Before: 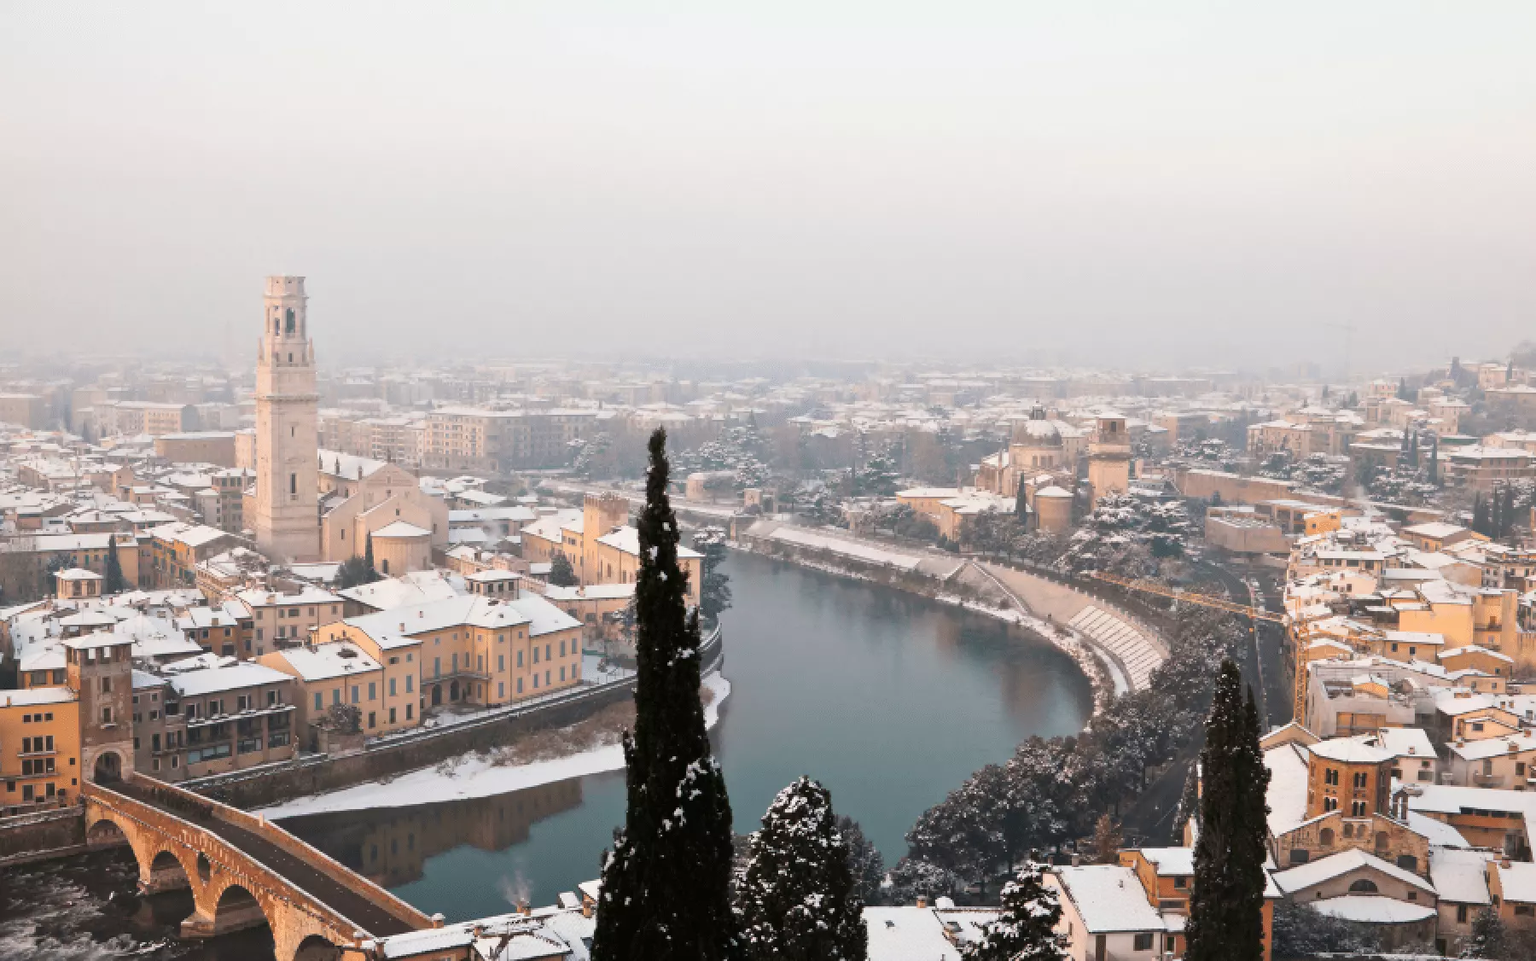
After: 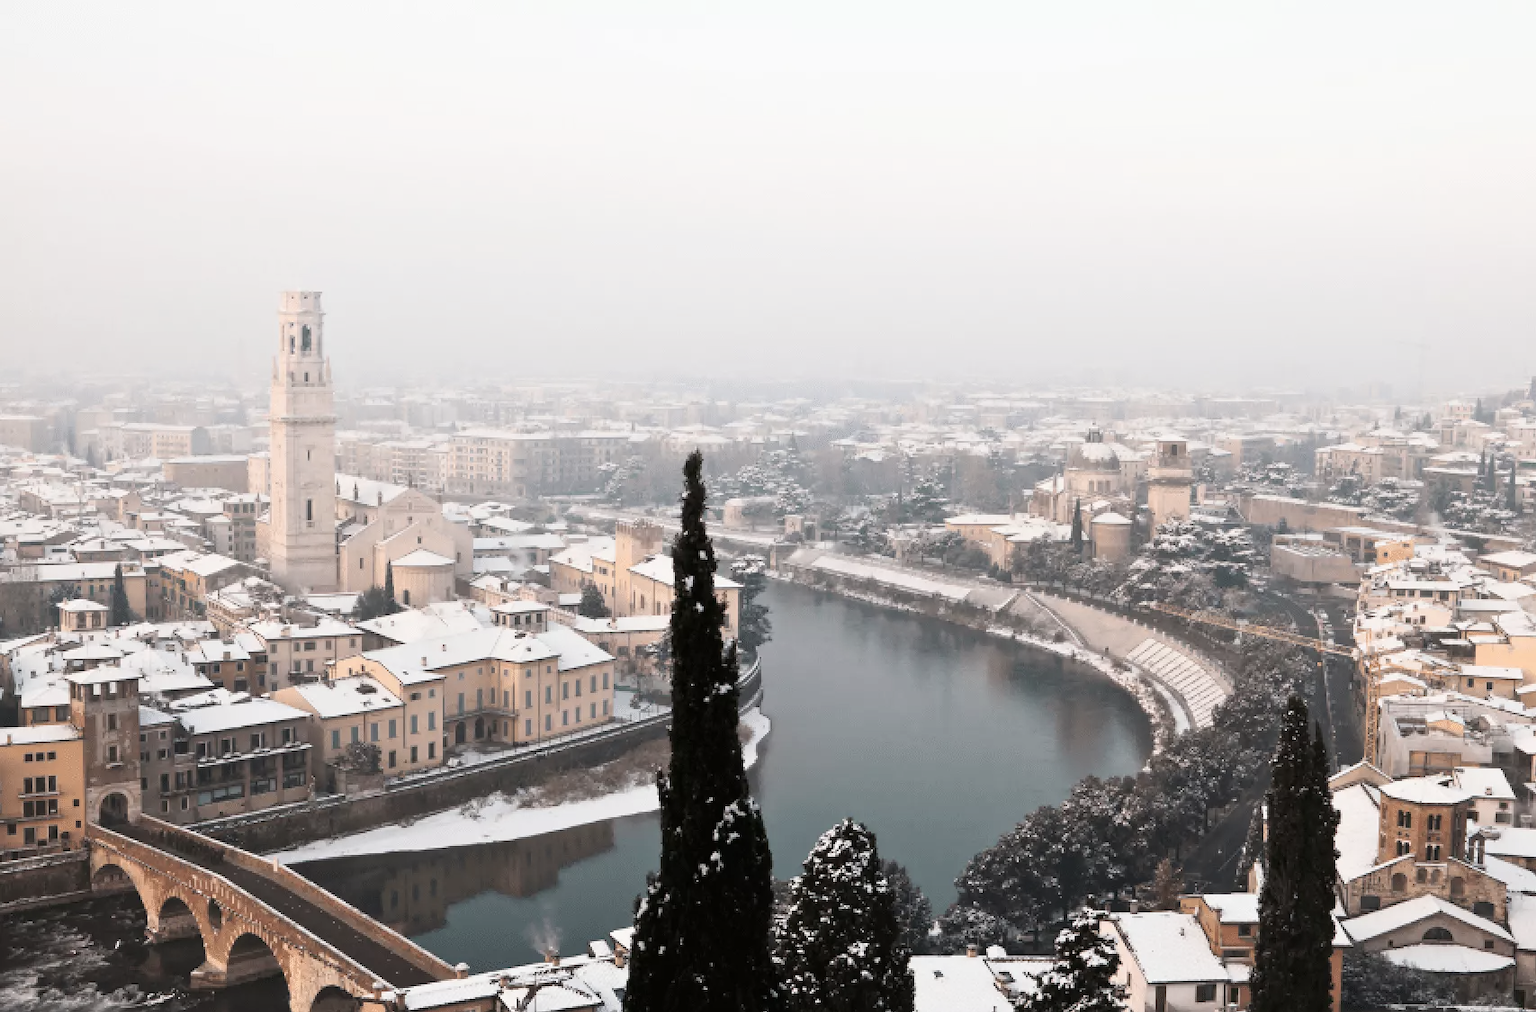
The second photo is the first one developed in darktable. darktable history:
crop and rotate: right 5.167%
shadows and highlights: shadows 0, highlights 40
contrast brightness saturation: contrast 0.1, saturation -0.36
